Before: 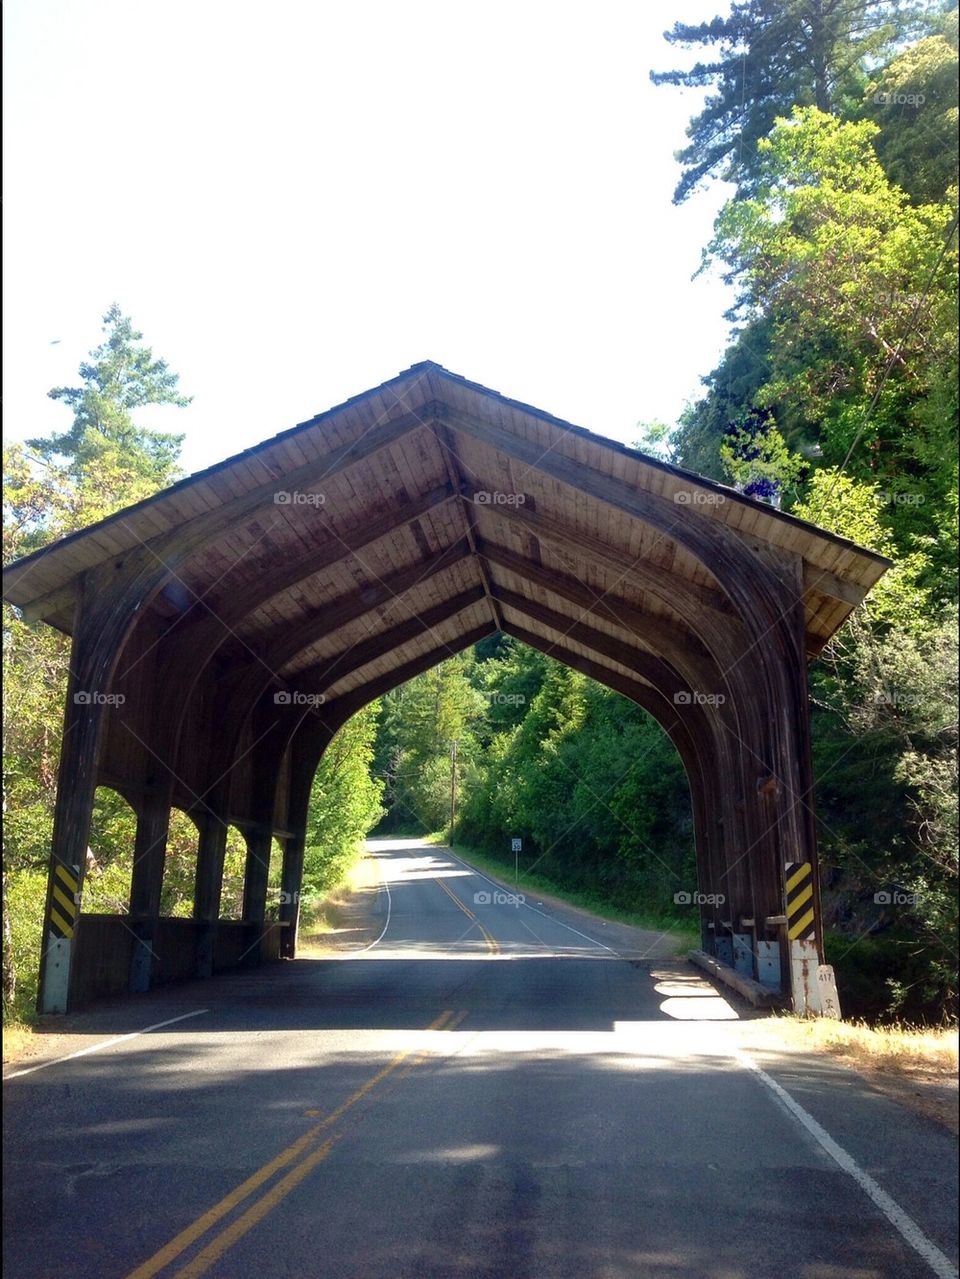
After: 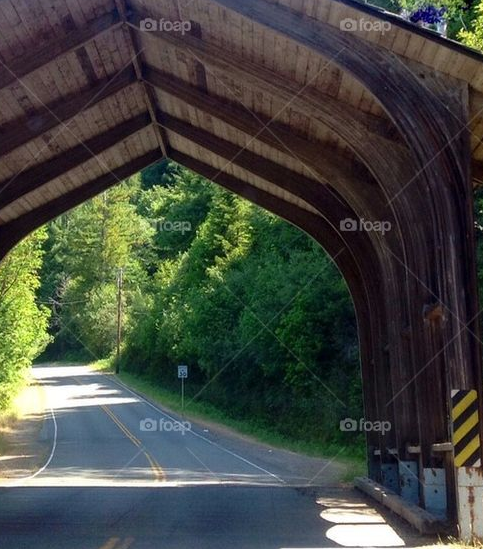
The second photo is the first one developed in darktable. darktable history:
crop: left 34.864%, top 37.02%, right 14.798%, bottom 19.979%
